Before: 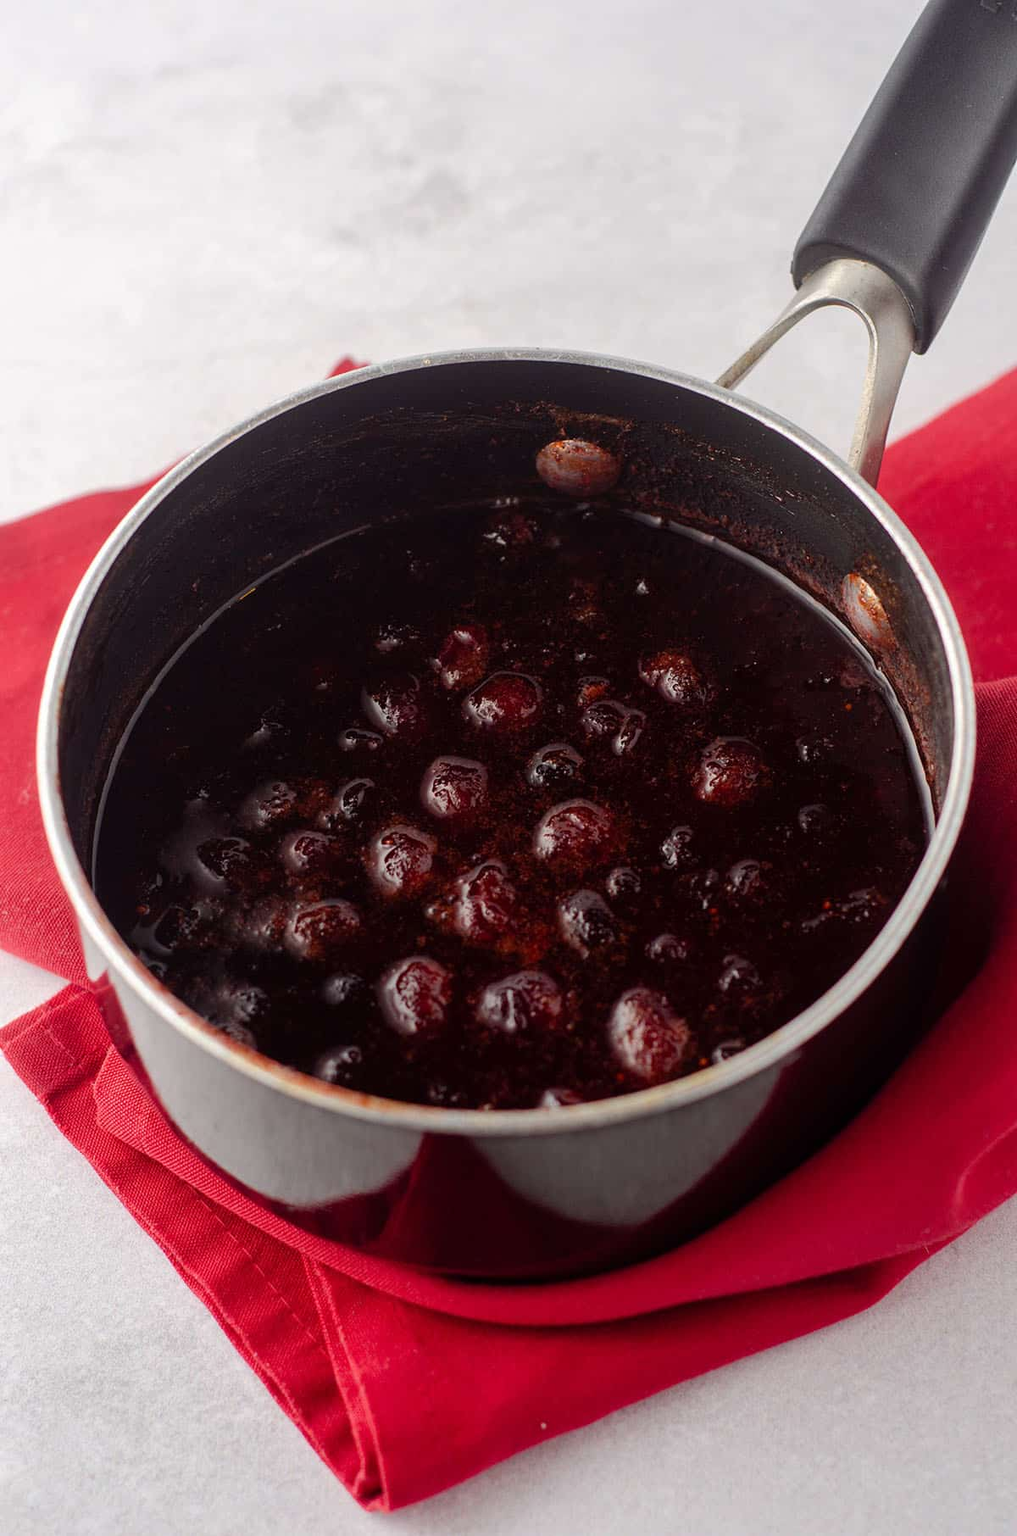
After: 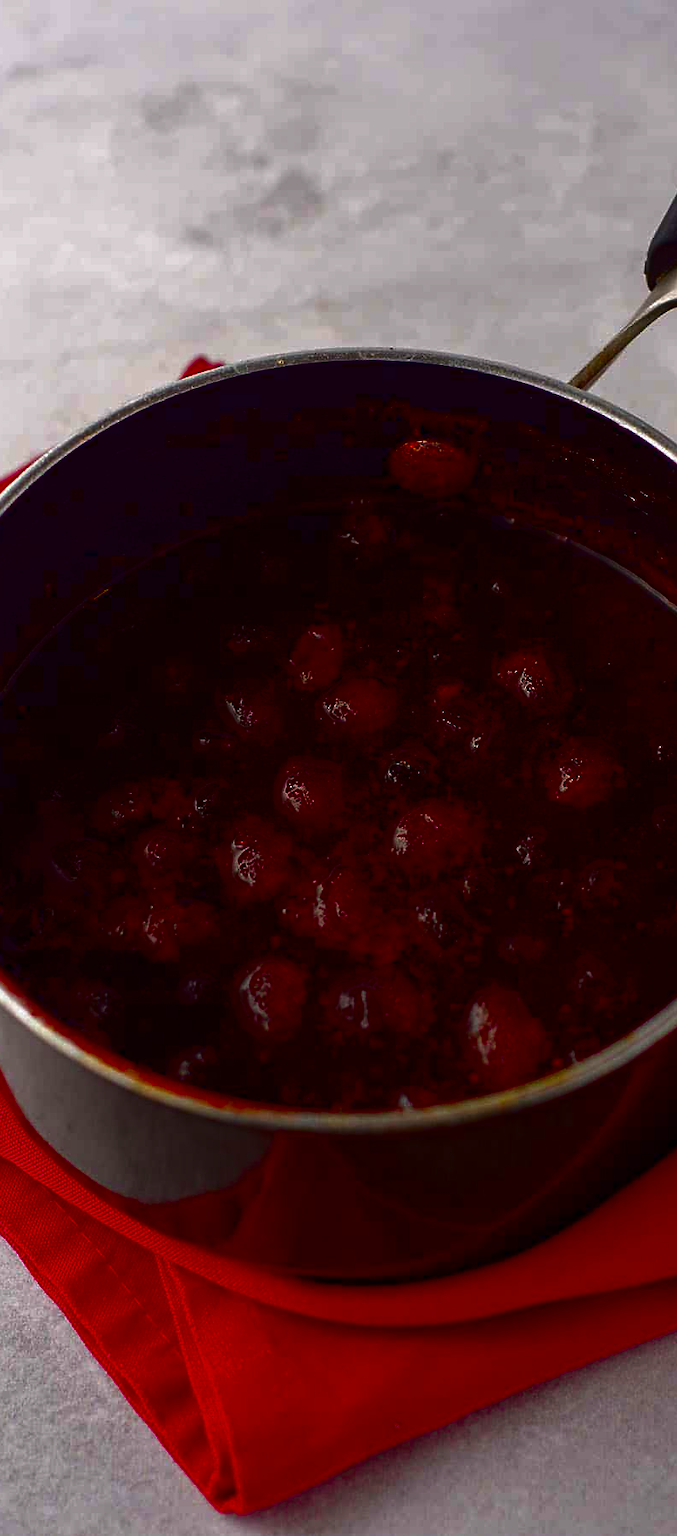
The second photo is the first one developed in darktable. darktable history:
crop and rotate: left 14.49%, right 18.896%
contrast brightness saturation: brightness -0.993, saturation 0.981
sharpen: radius 1.61, amount 0.366, threshold 1.227
